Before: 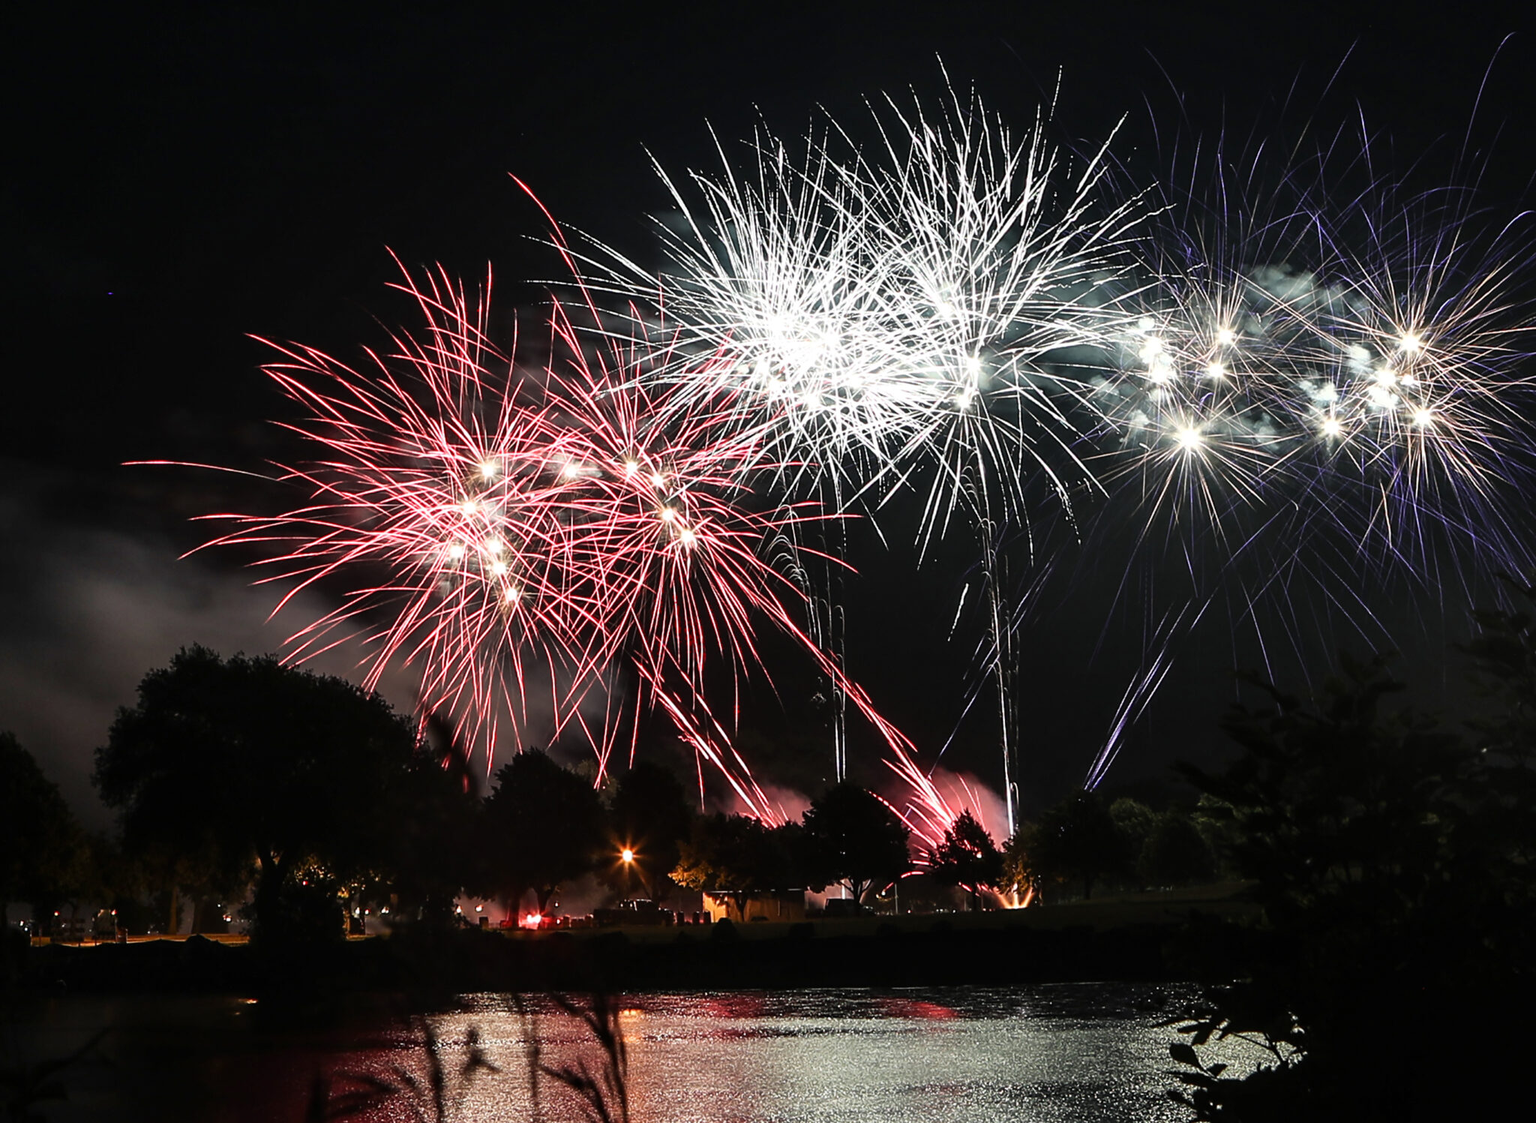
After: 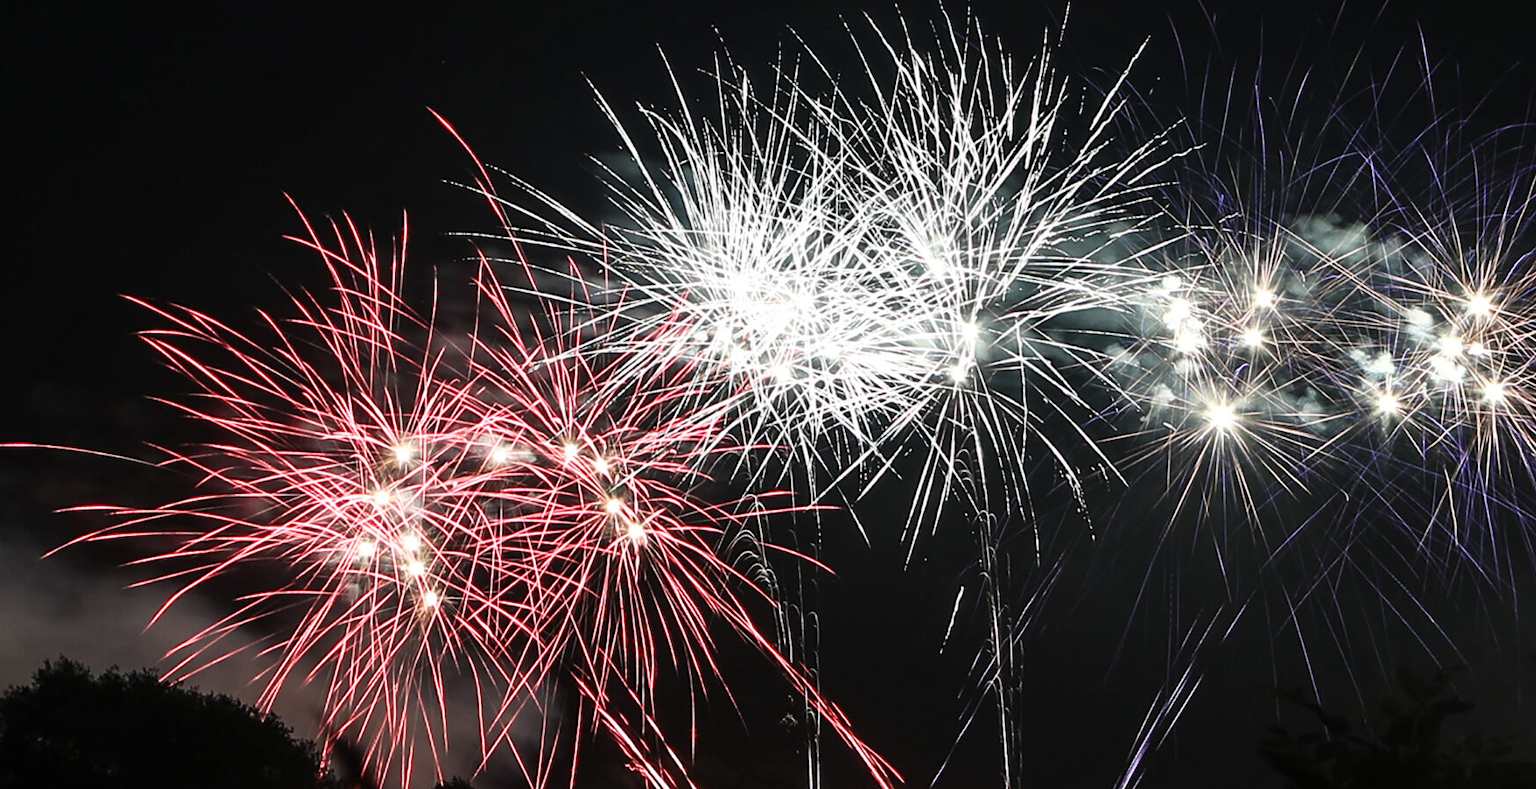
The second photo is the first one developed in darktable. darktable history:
crop and rotate: left 9.3%, top 7.253%, right 4.974%, bottom 32.469%
